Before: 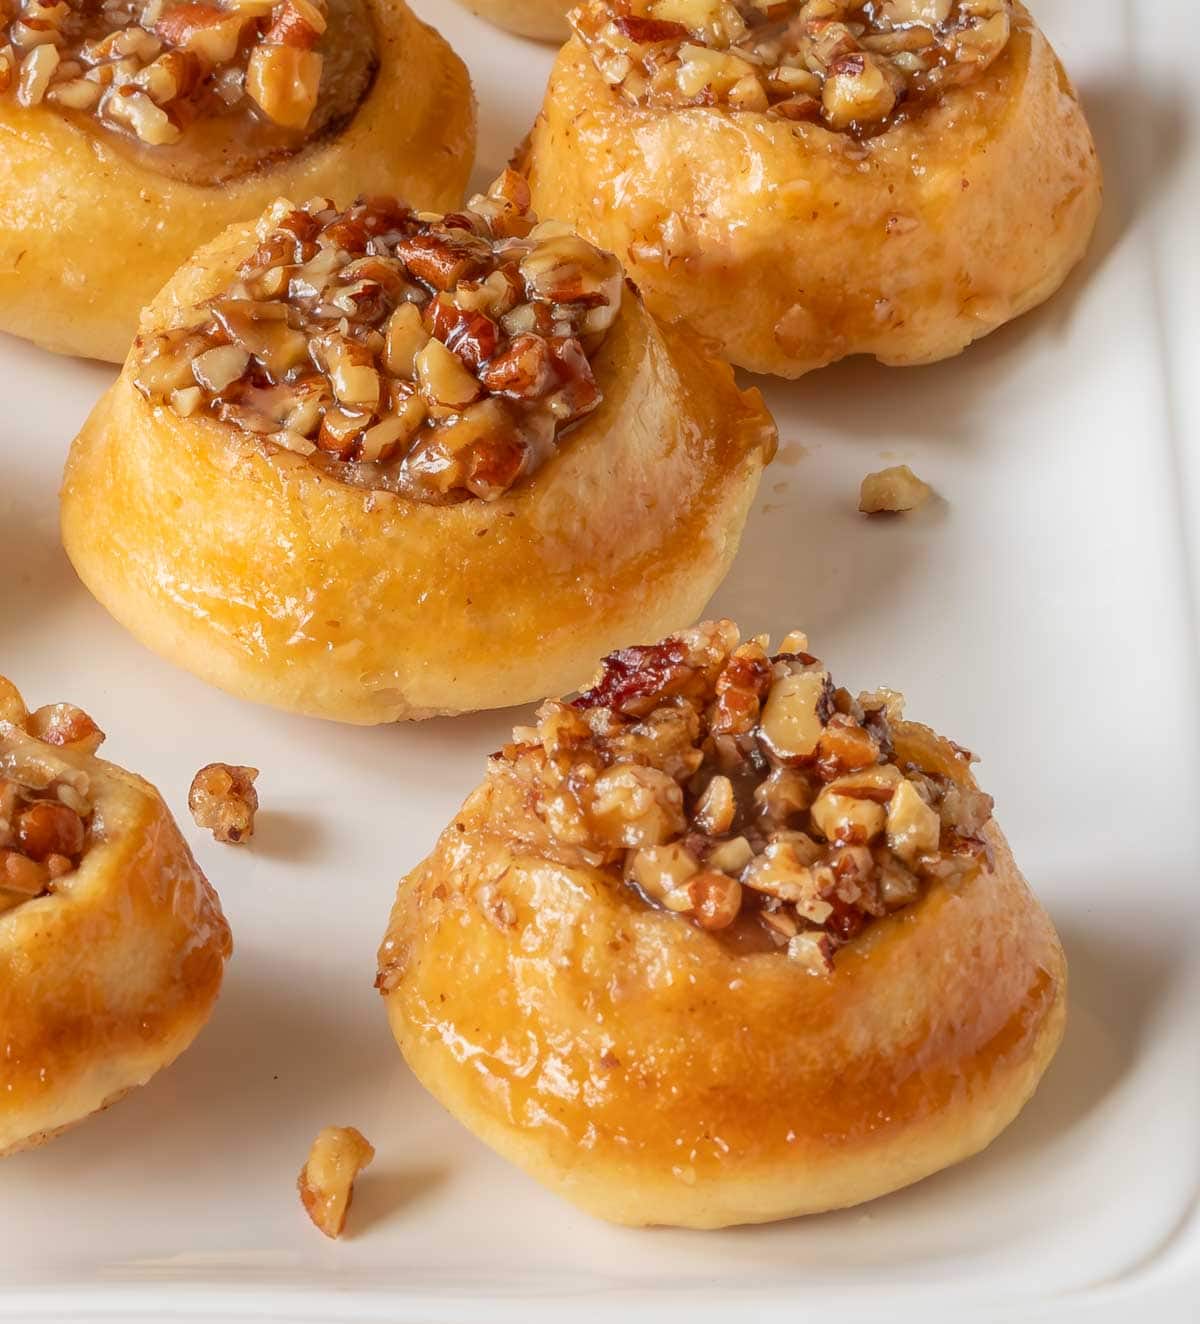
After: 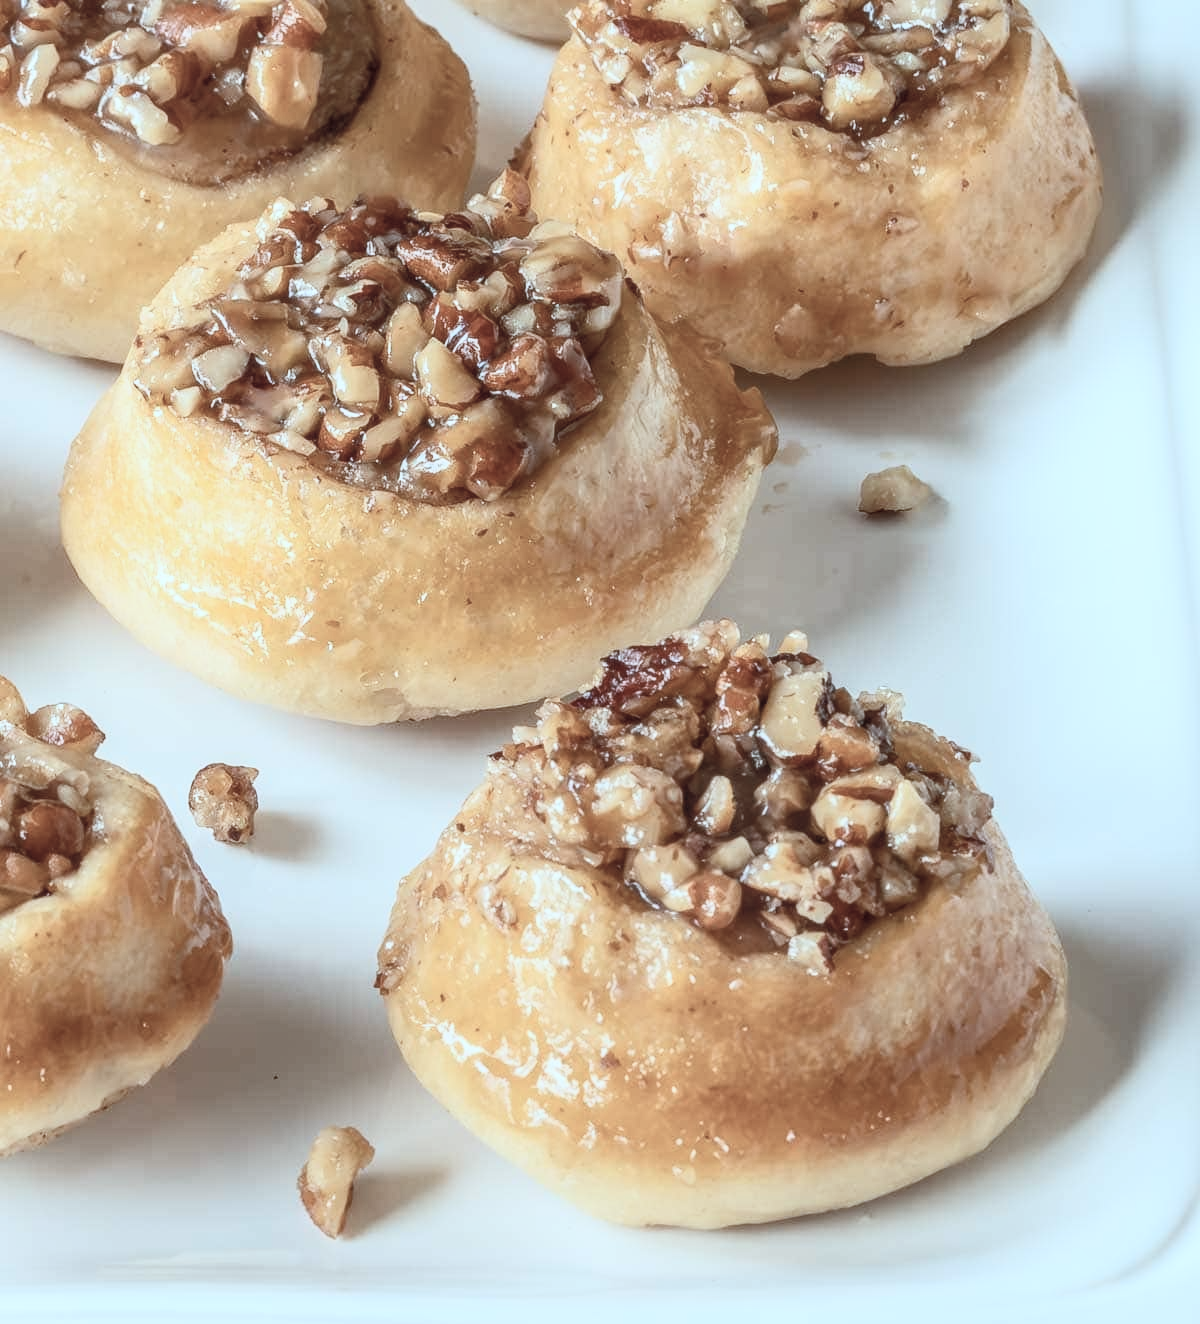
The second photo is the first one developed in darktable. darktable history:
local contrast: on, module defaults
exposure: black level correction 0, exposure -0.694 EV, compensate exposure bias true, compensate highlight preservation false
contrast brightness saturation: contrast 0.391, brightness 0.535
color correction: highlights a* -12.2, highlights b* -17.51, saturation 0.705
